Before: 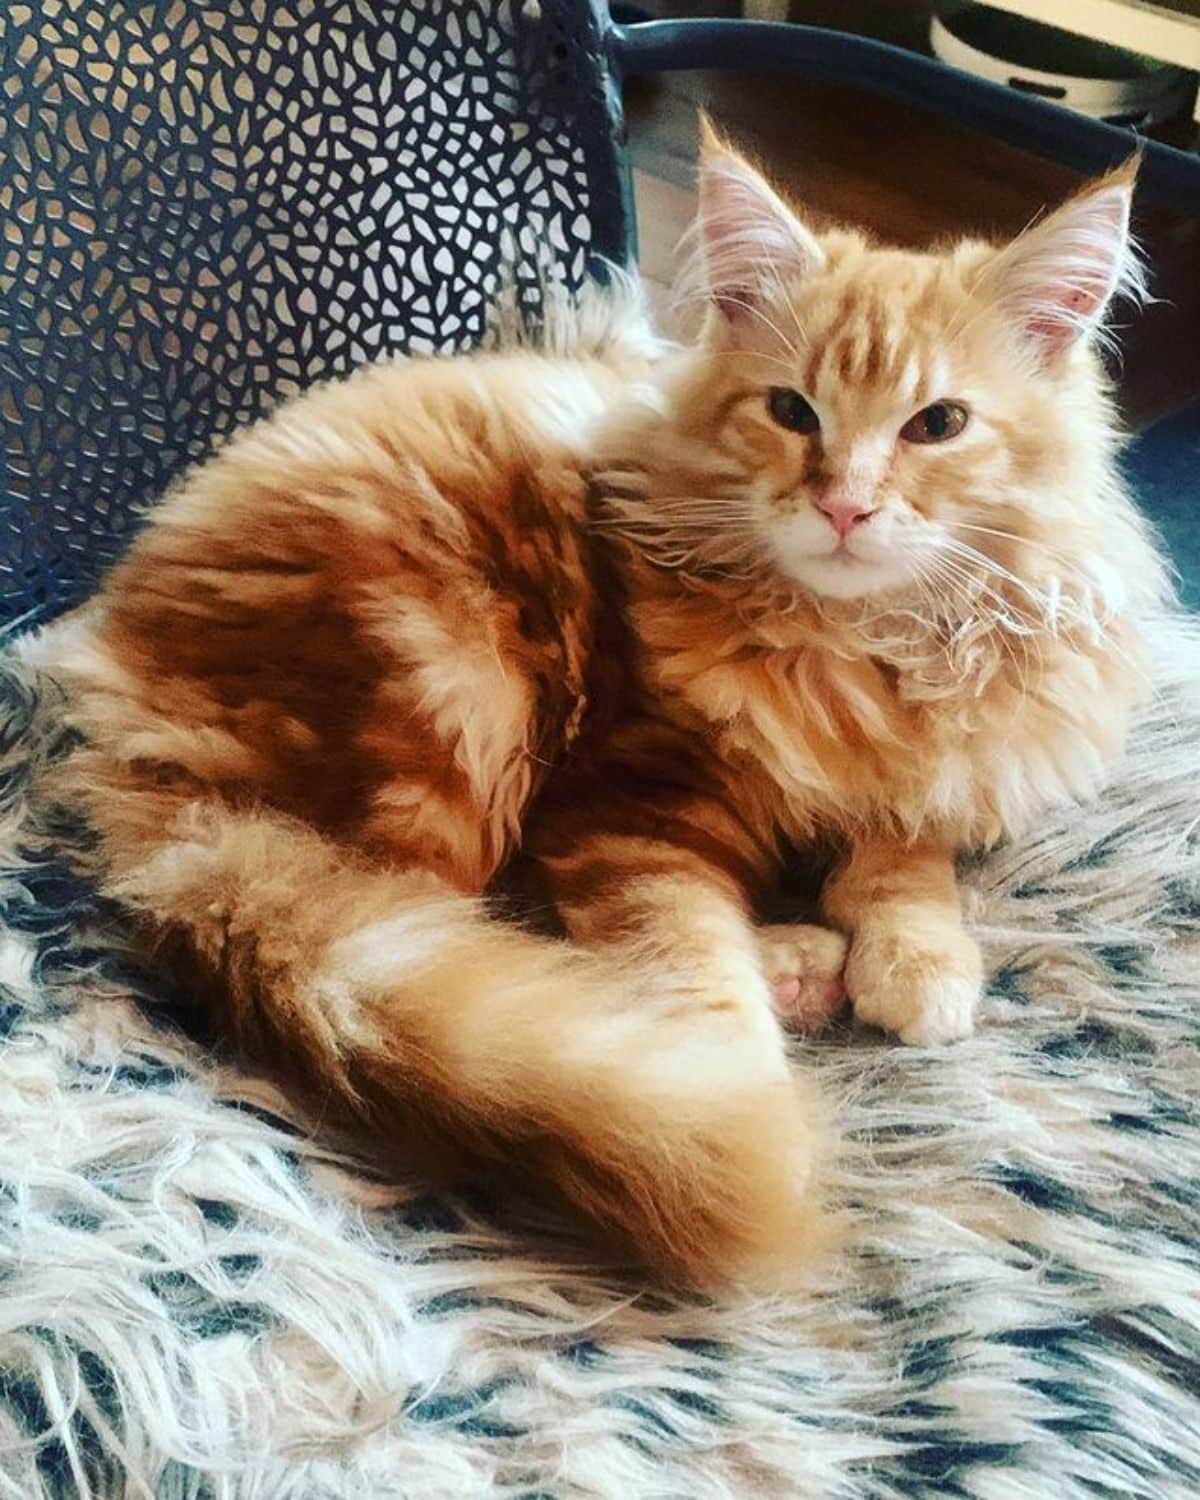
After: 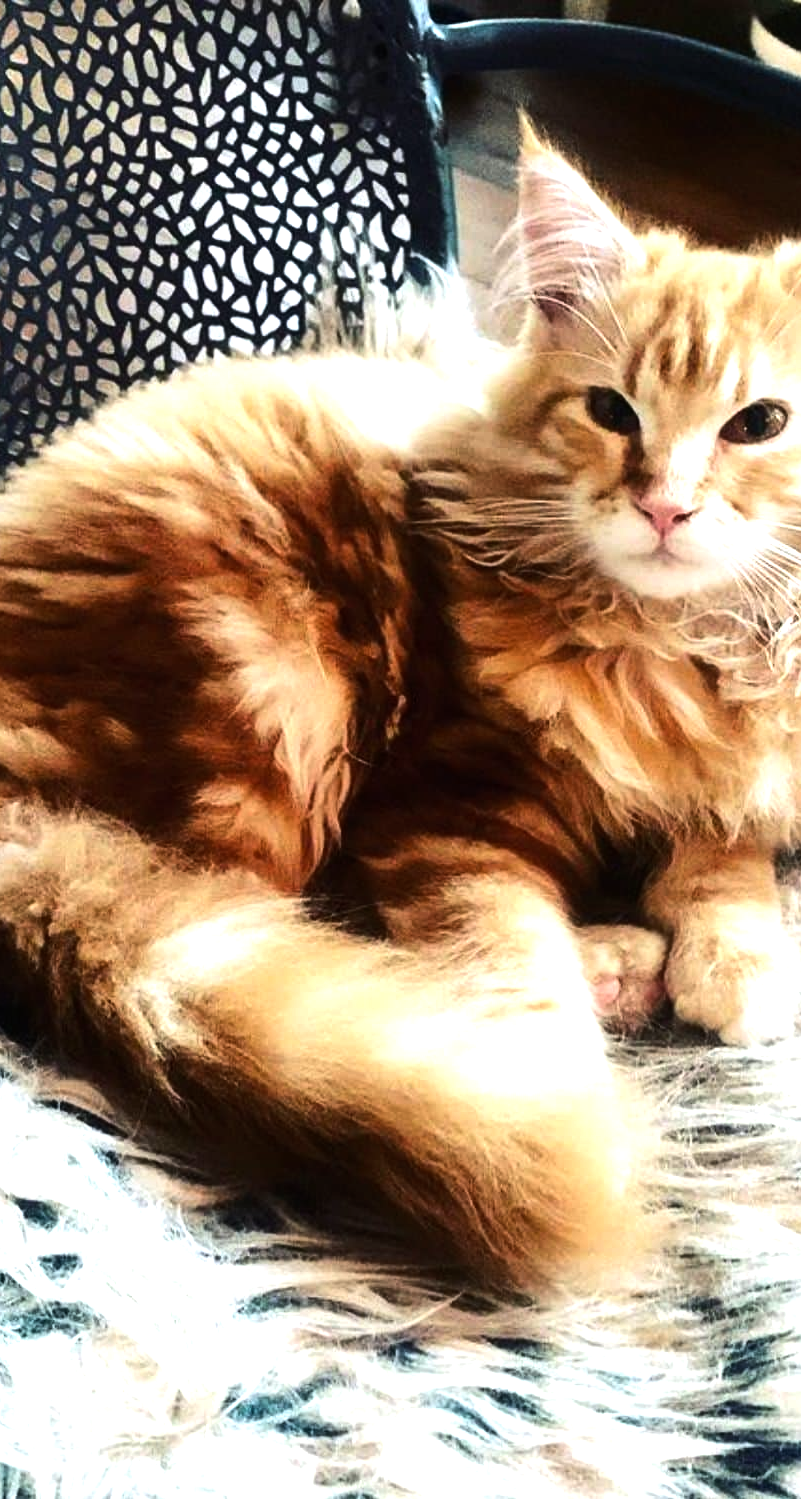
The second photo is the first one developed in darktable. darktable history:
crop and rotate: left 15.047%, right 18.196%
tone equalizer: -8 EV -1.08 EV, -7 EV -0.98 EV, -6 EV -0.883 EV, -5 EV -0.592 EV, -3 EV 0.599 EV, -2 EV 0.845 EV, -1 EV 1.01 EV, +0 EV 1.08 EV, edges refinement/feathering 500, mask exposure compensation -1.57 EV, preserve details no
